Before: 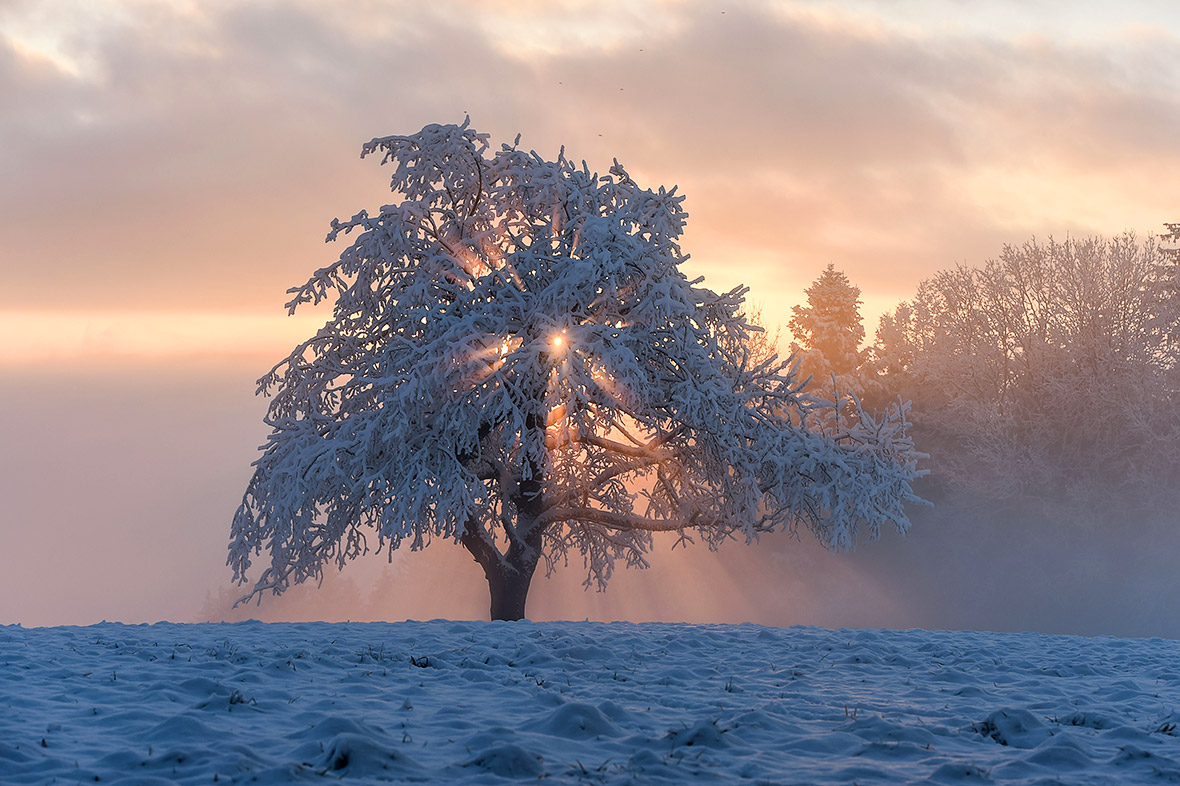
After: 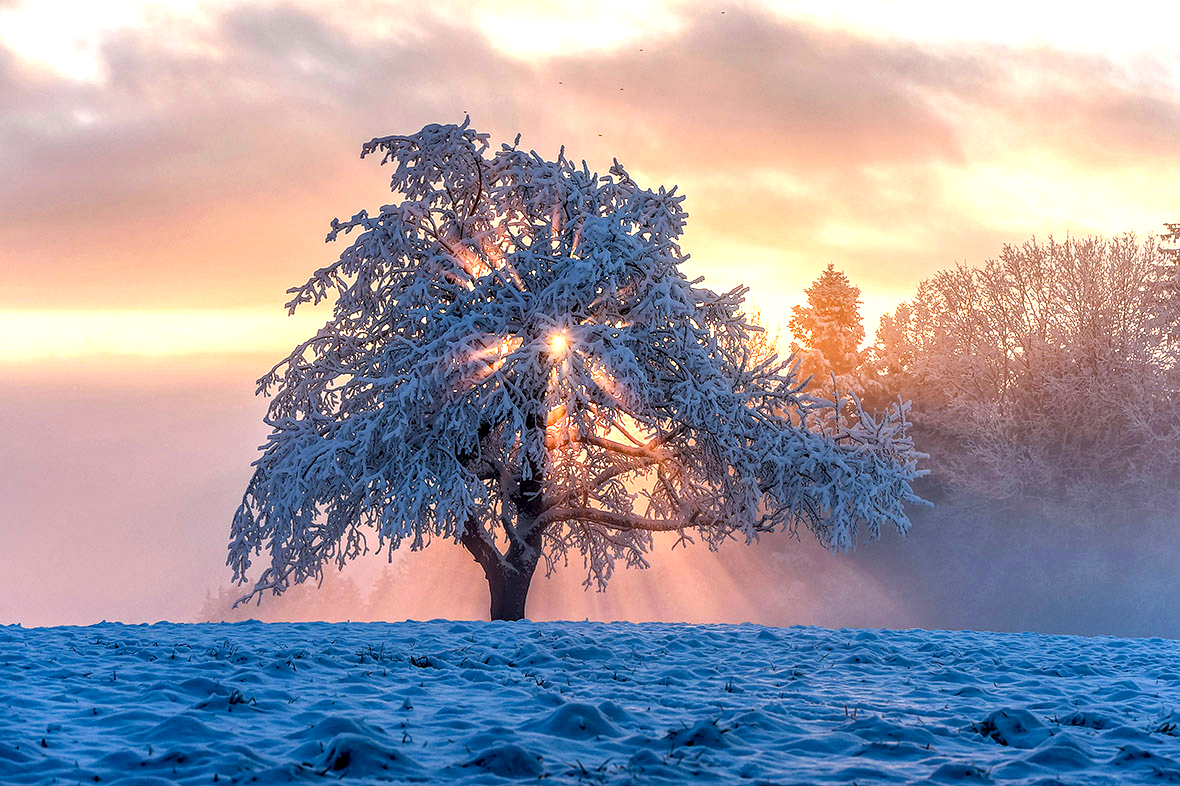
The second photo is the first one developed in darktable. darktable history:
local contrast: highlights 79%, shadows 56%, detail 174%, midtone range 0.427
color correction: highlights b* 0.04, saturation 1.29
haze removal: adaptive false
exposure: exposure 0.526 EV, compensate highlight preservation false
